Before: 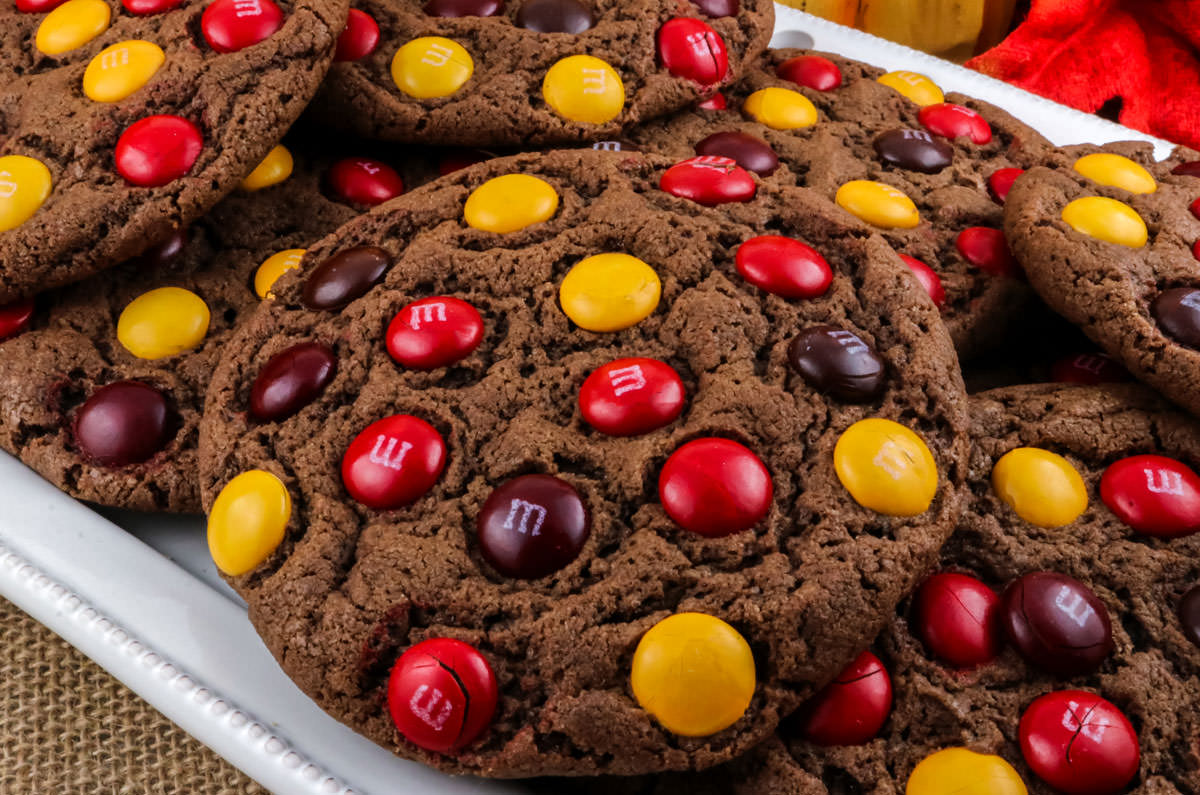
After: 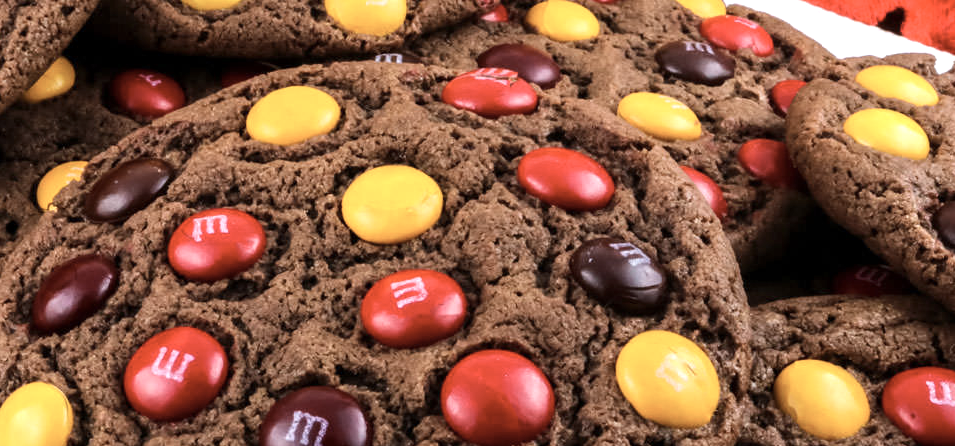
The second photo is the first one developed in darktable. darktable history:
exposure: exposure 0.648 EV, compensate highlight preservation false
crop: left 18.243%, top 11.09%, right 2.146%, bottom 32.755%
contrast brightness saturation: contrast 0.099, saturation -0.287
